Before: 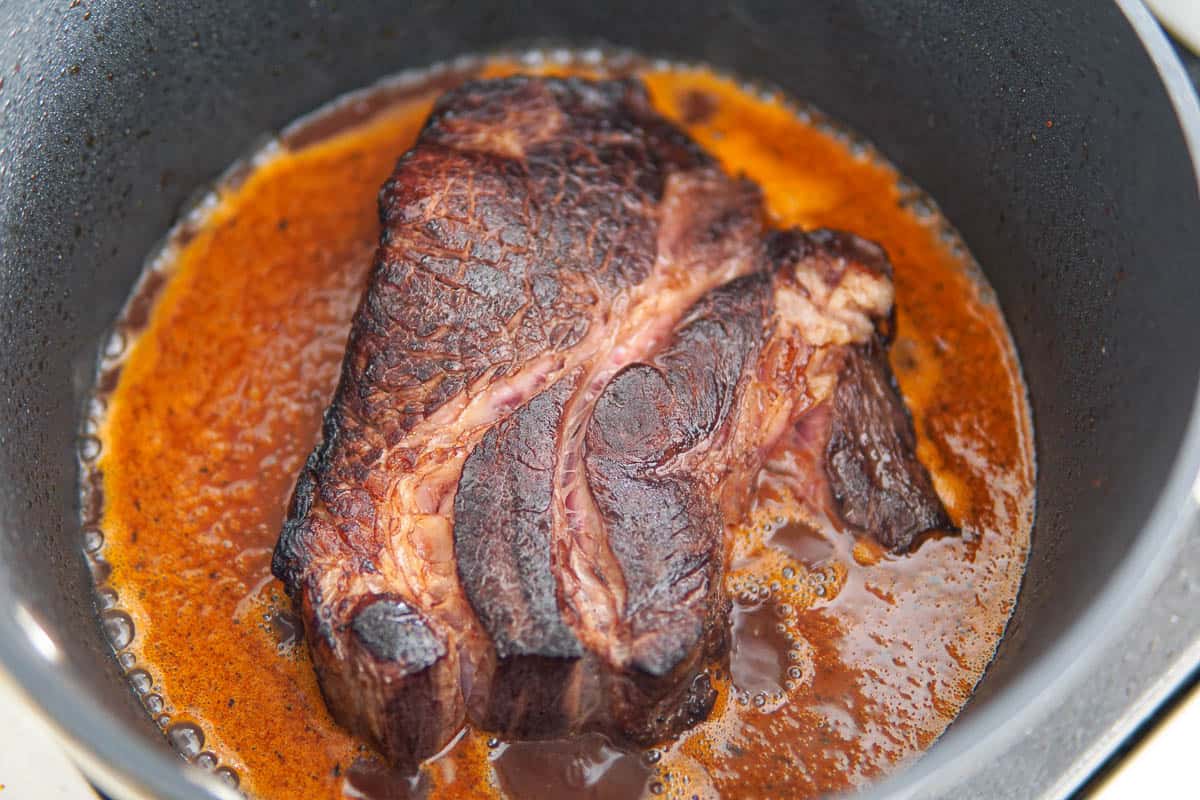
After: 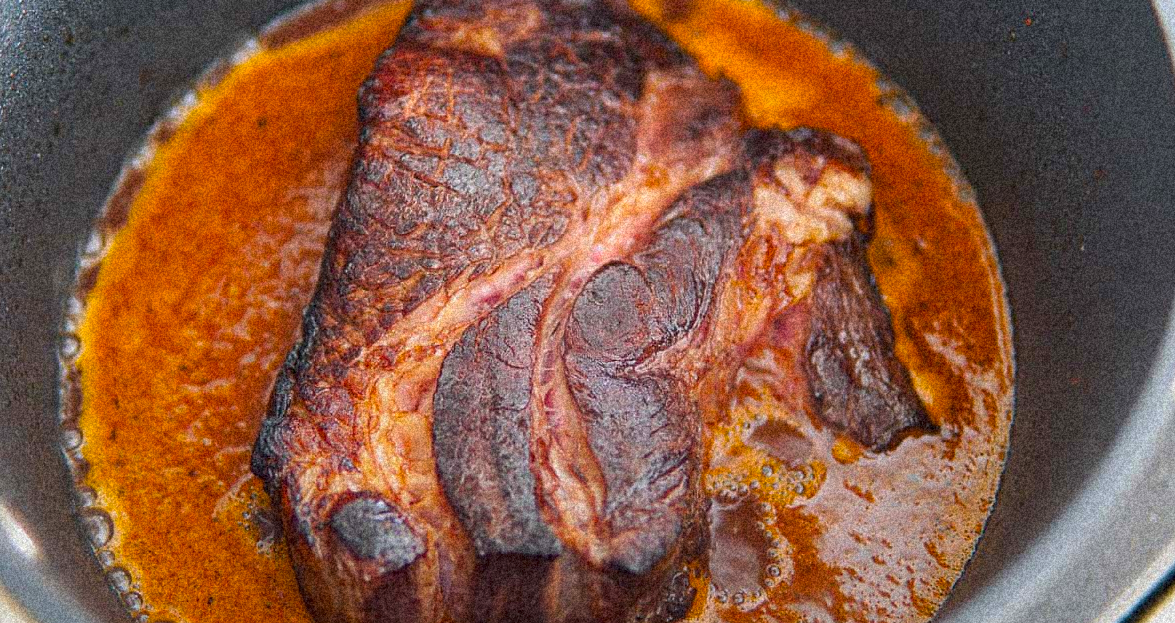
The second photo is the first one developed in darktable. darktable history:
graduated density: rotation -180°, offset 24.95
color balance rgb: perceptual saturation grading › global saturation 25%, global vibrance 20%
crop and rotate: left 1.814%, top 12.818%, right 0.25%, bottom 9.225%
grain: coarseness 46.9 ISO, strength 50.21%, mid-tones bias 0%
